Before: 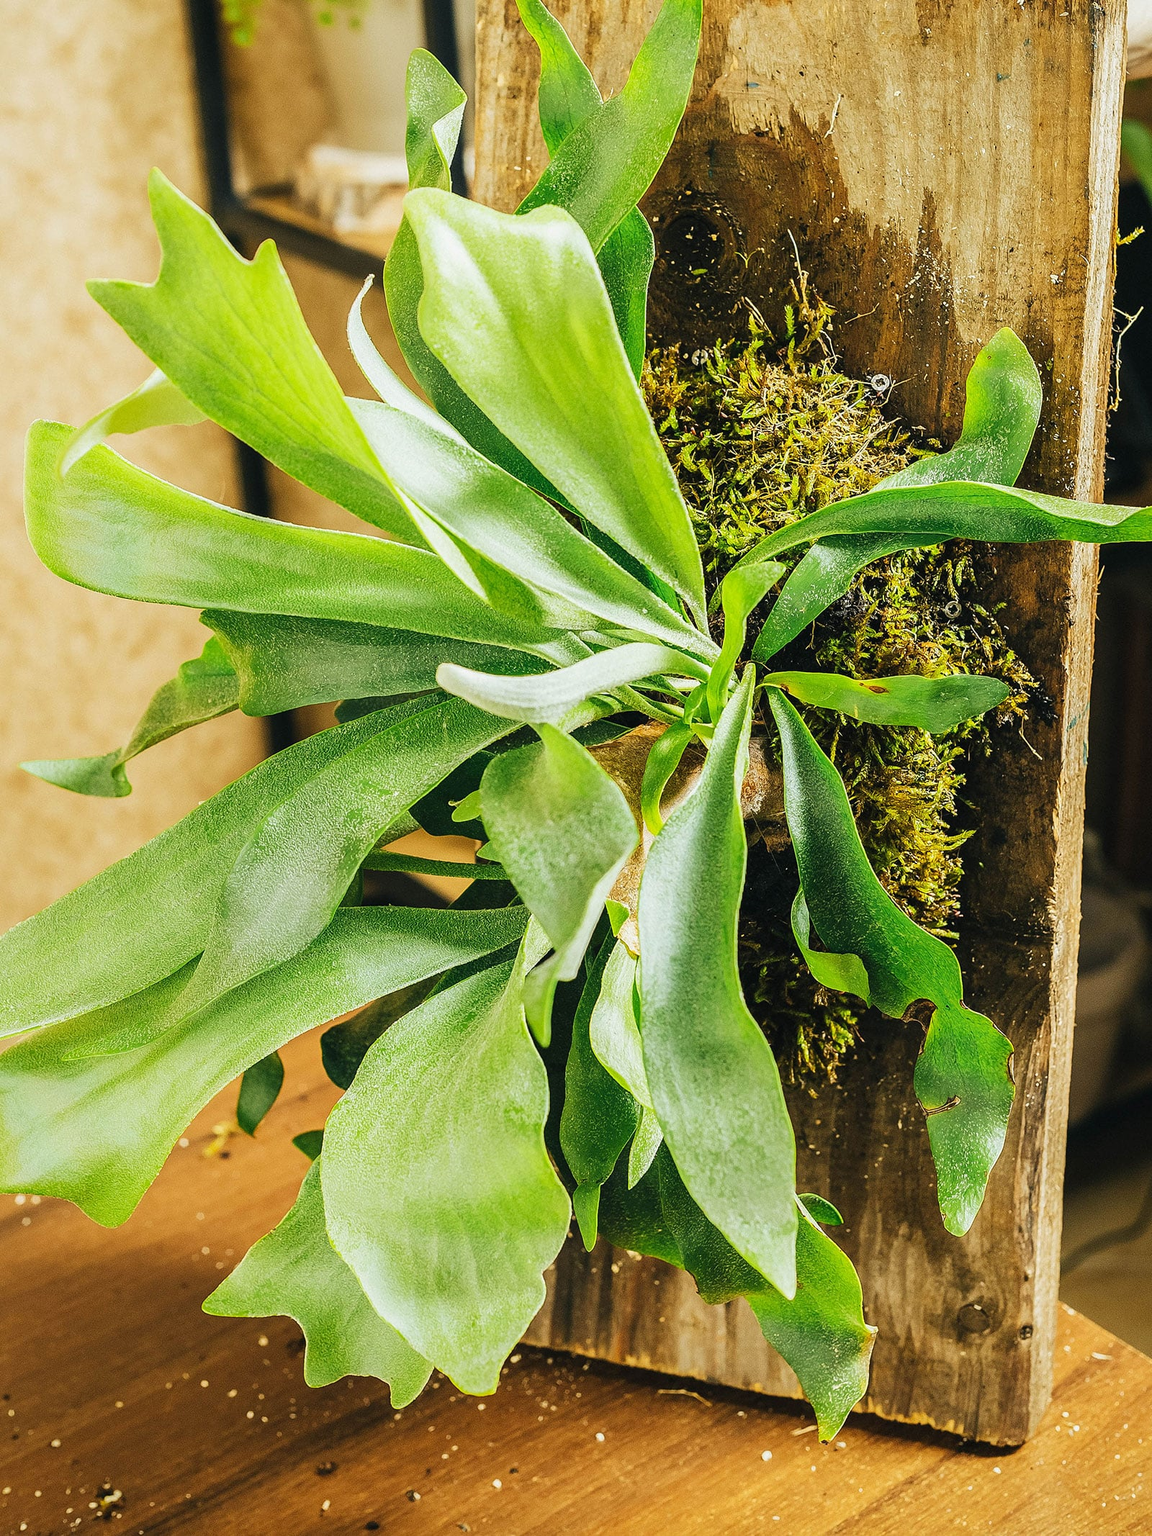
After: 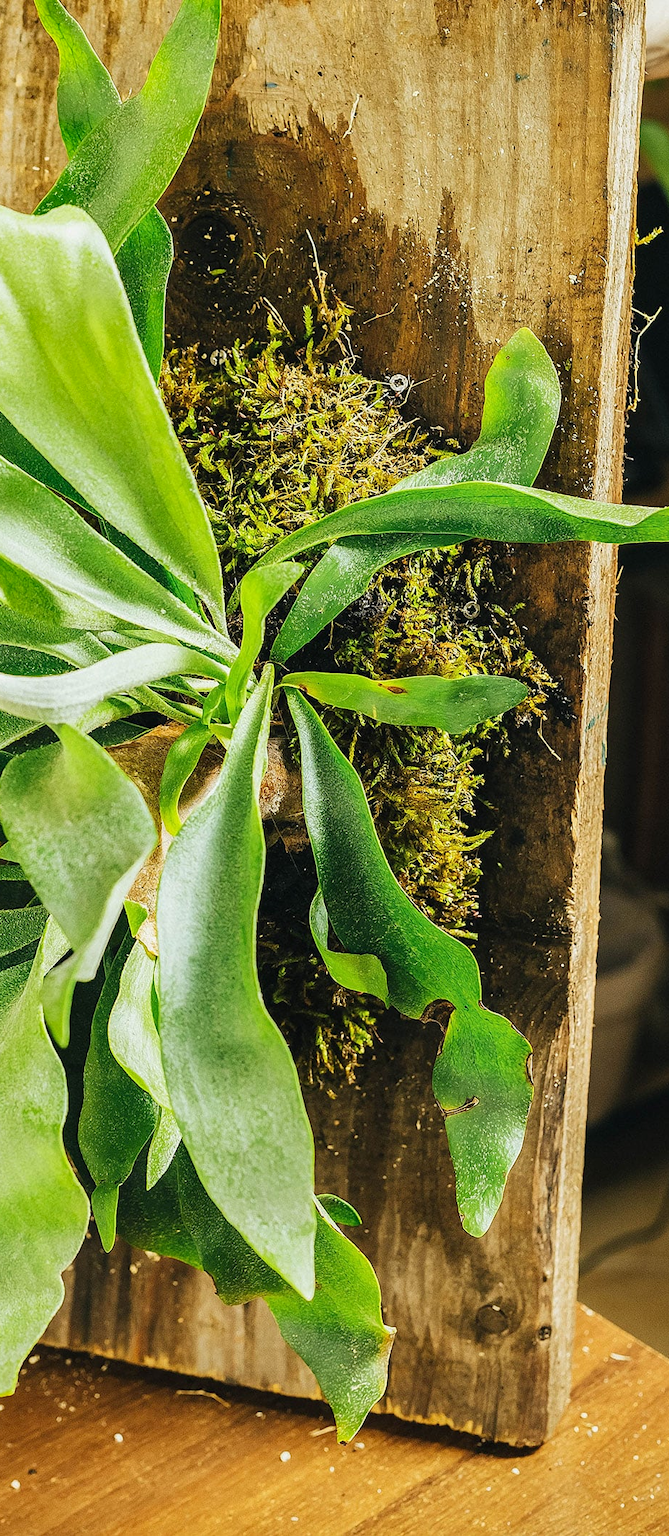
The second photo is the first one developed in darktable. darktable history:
crop: left 41.862%
shadows and highlights: radius 336.41, shadows 29.02, soften with gaussian
